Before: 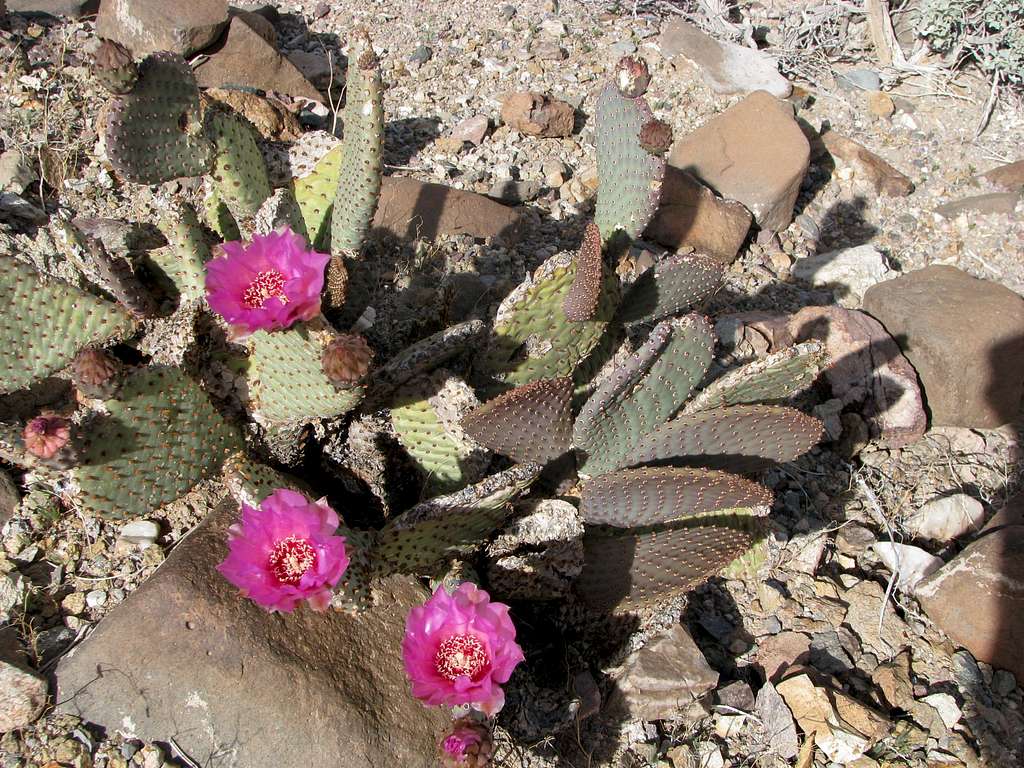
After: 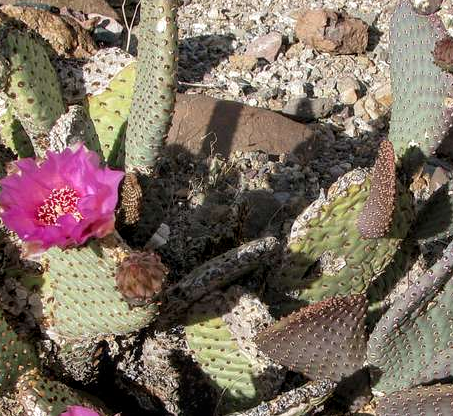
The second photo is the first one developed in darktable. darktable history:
local contrast: on, module defaults
crop: left 20.132%, top 10.825%, right 35.562%, bottom 34.894%
